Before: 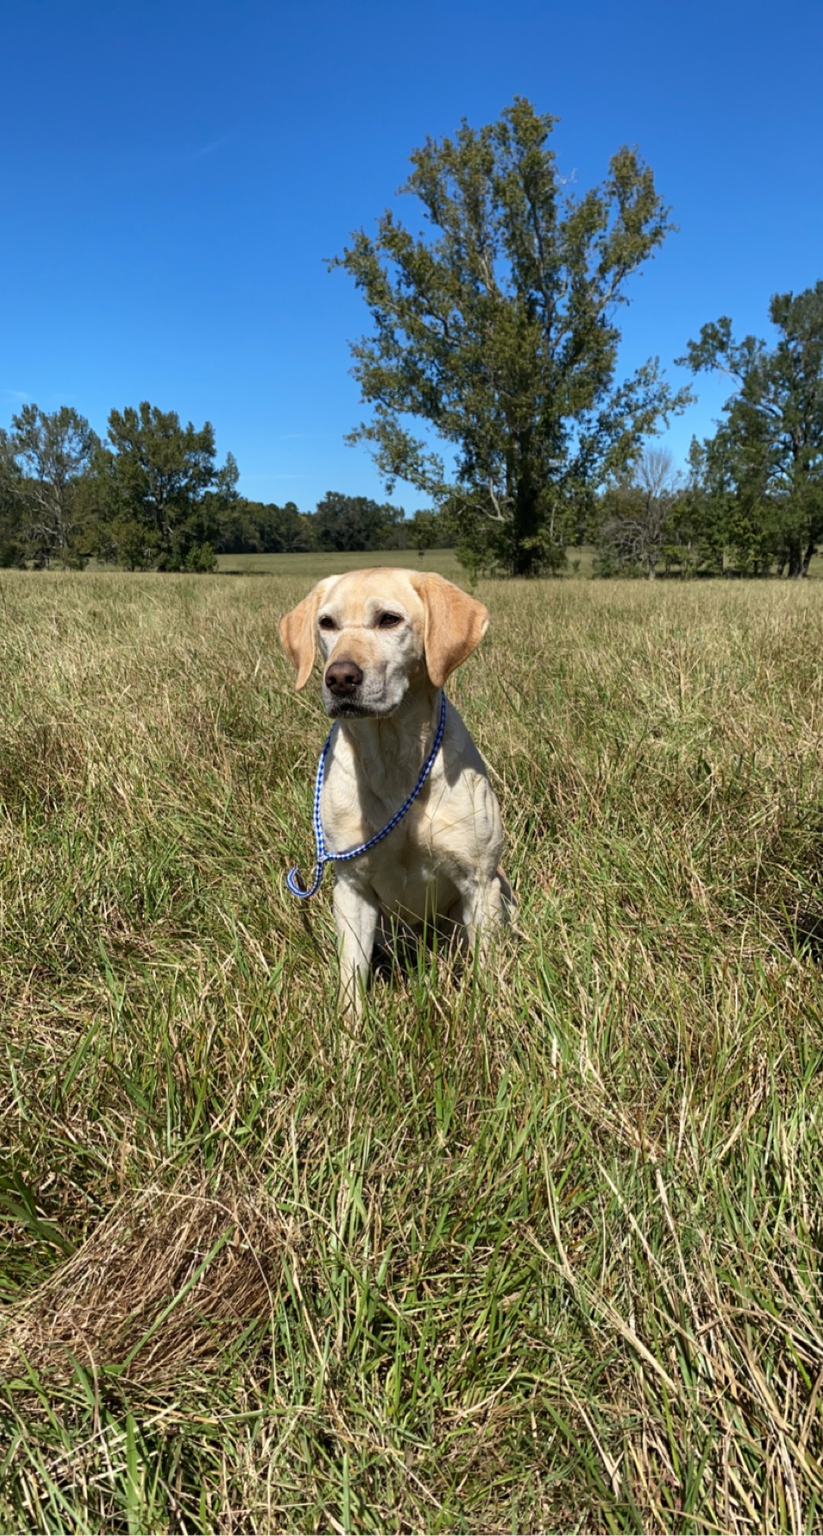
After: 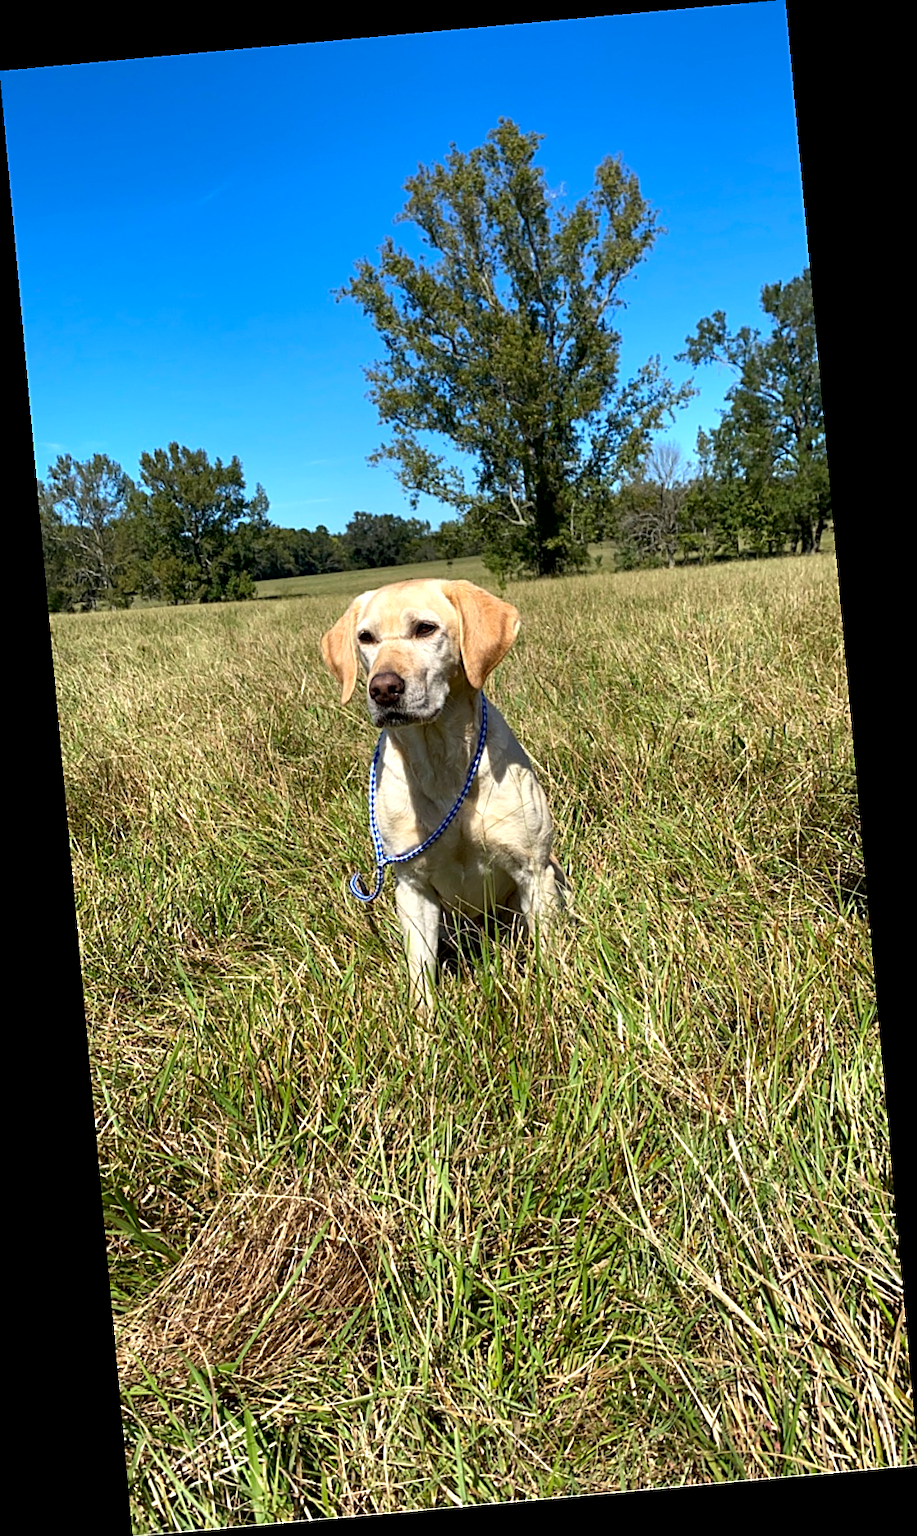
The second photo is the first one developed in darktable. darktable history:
rotate and perspective: rotation -5.2°, automatic cropping off
contrast brightness saturation: contrast 0.04, saturation 0.16
sharpen: on, module defaults
exposure: black level correction 0.003, exposure 0.383 EV, compensate highlight preservation false
